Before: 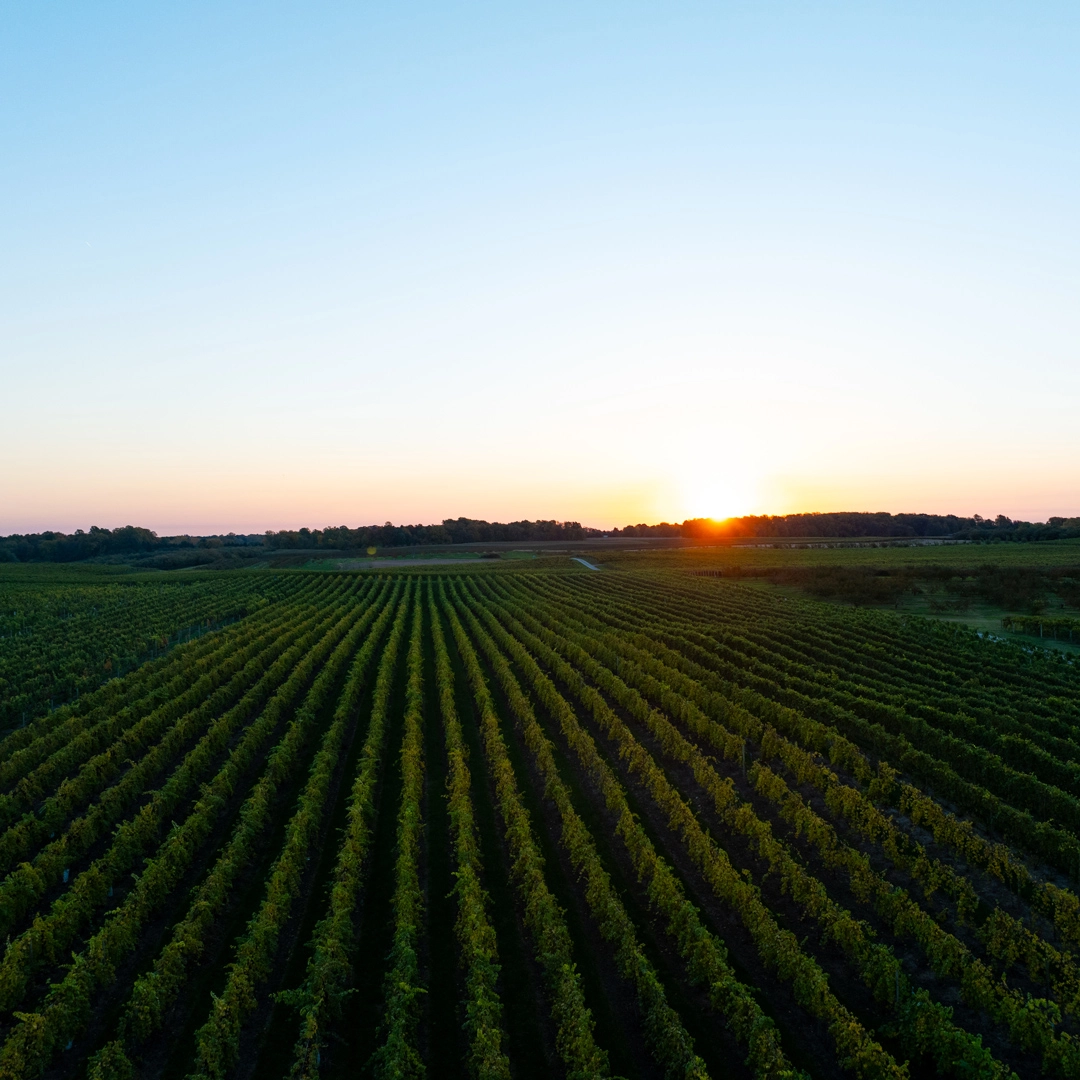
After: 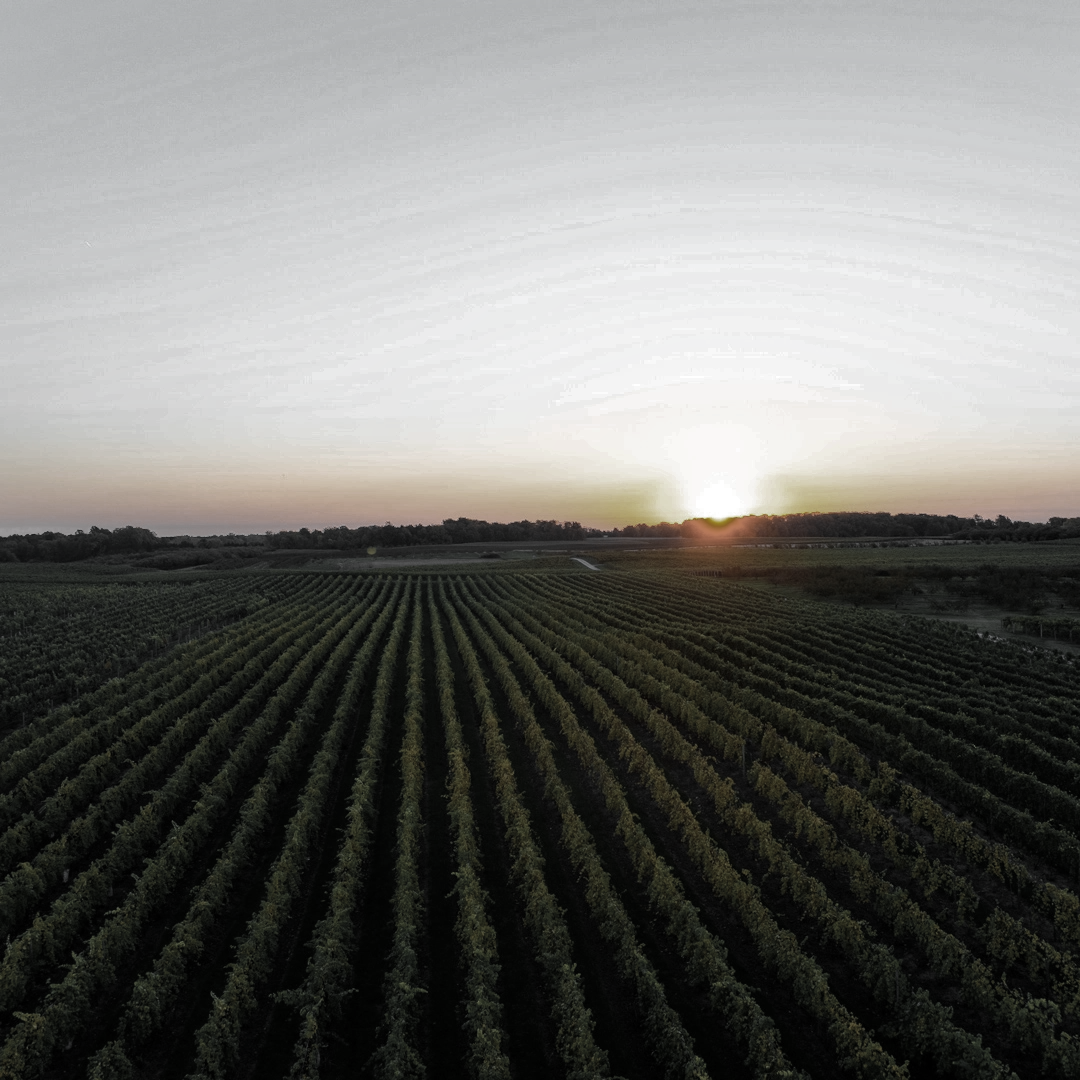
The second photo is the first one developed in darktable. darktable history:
shadows and highlights: shadows -19.91, highlights -73.15
color zones: curves: ch0 [(0, 0.613) (0.01, 0.613) (0.245, 0.448) (0.498, 0.529) (0.642, 0.665) (0.879, 0.777) (0.99, 0.613)]; ch1 [(0, 0.035) (0.121, 0.189) (0.259, 0.197) (0.415, 0.061) (0.589, 0.022) (0.732, 0.022) (0.857, 0.026) (0.991, 0.053)]
